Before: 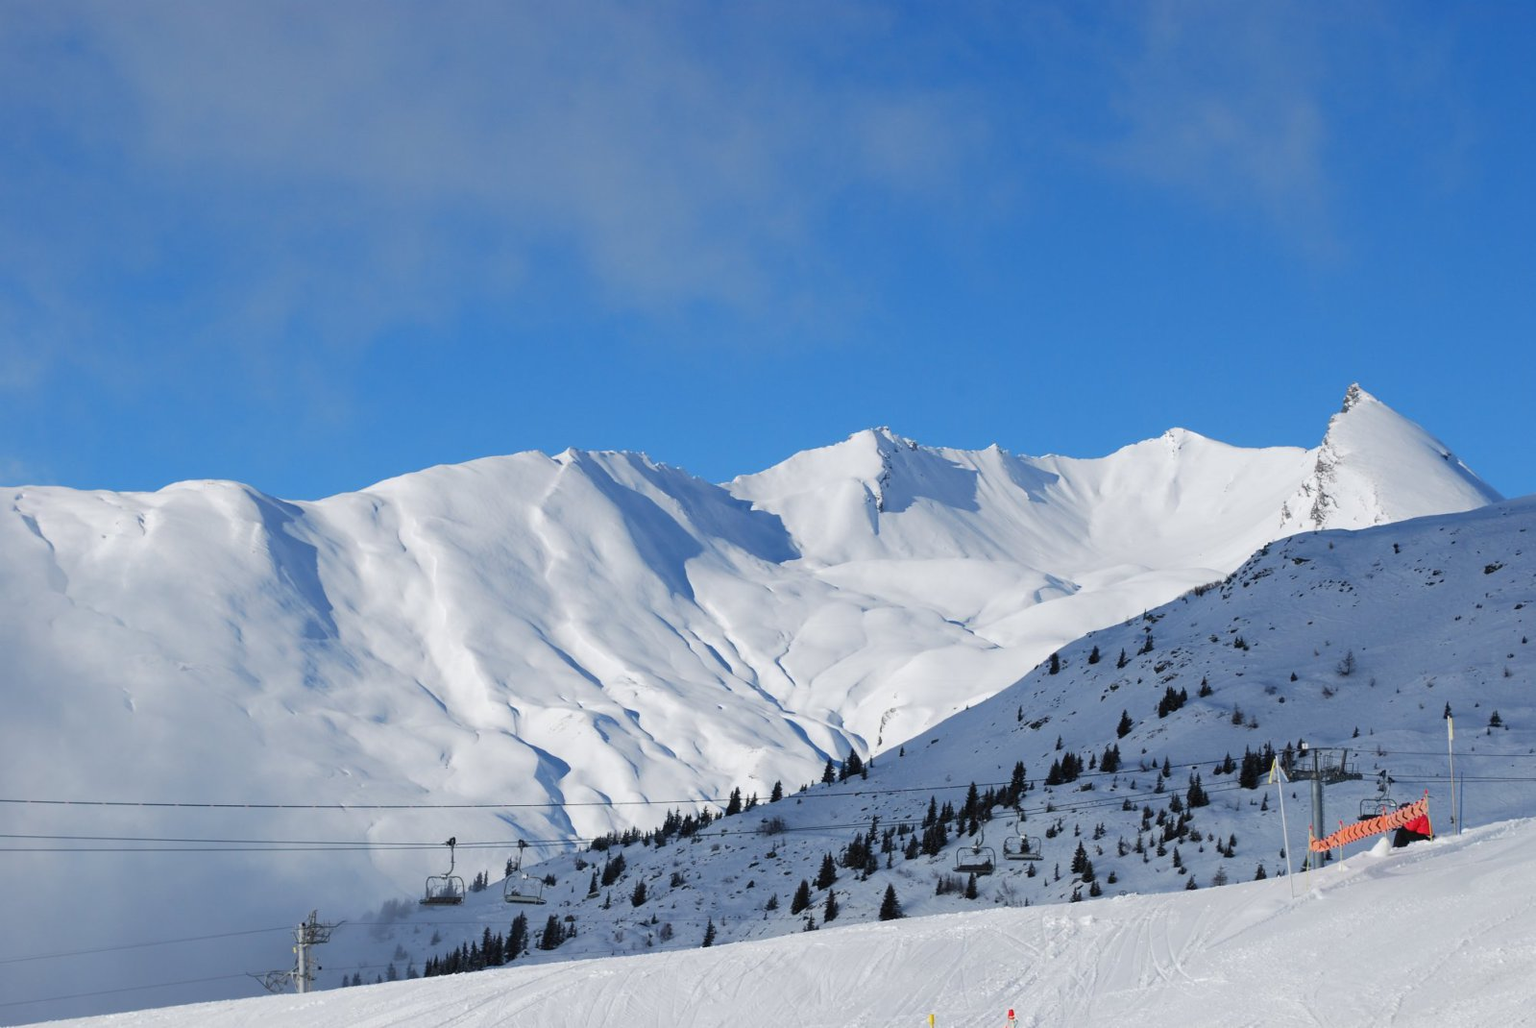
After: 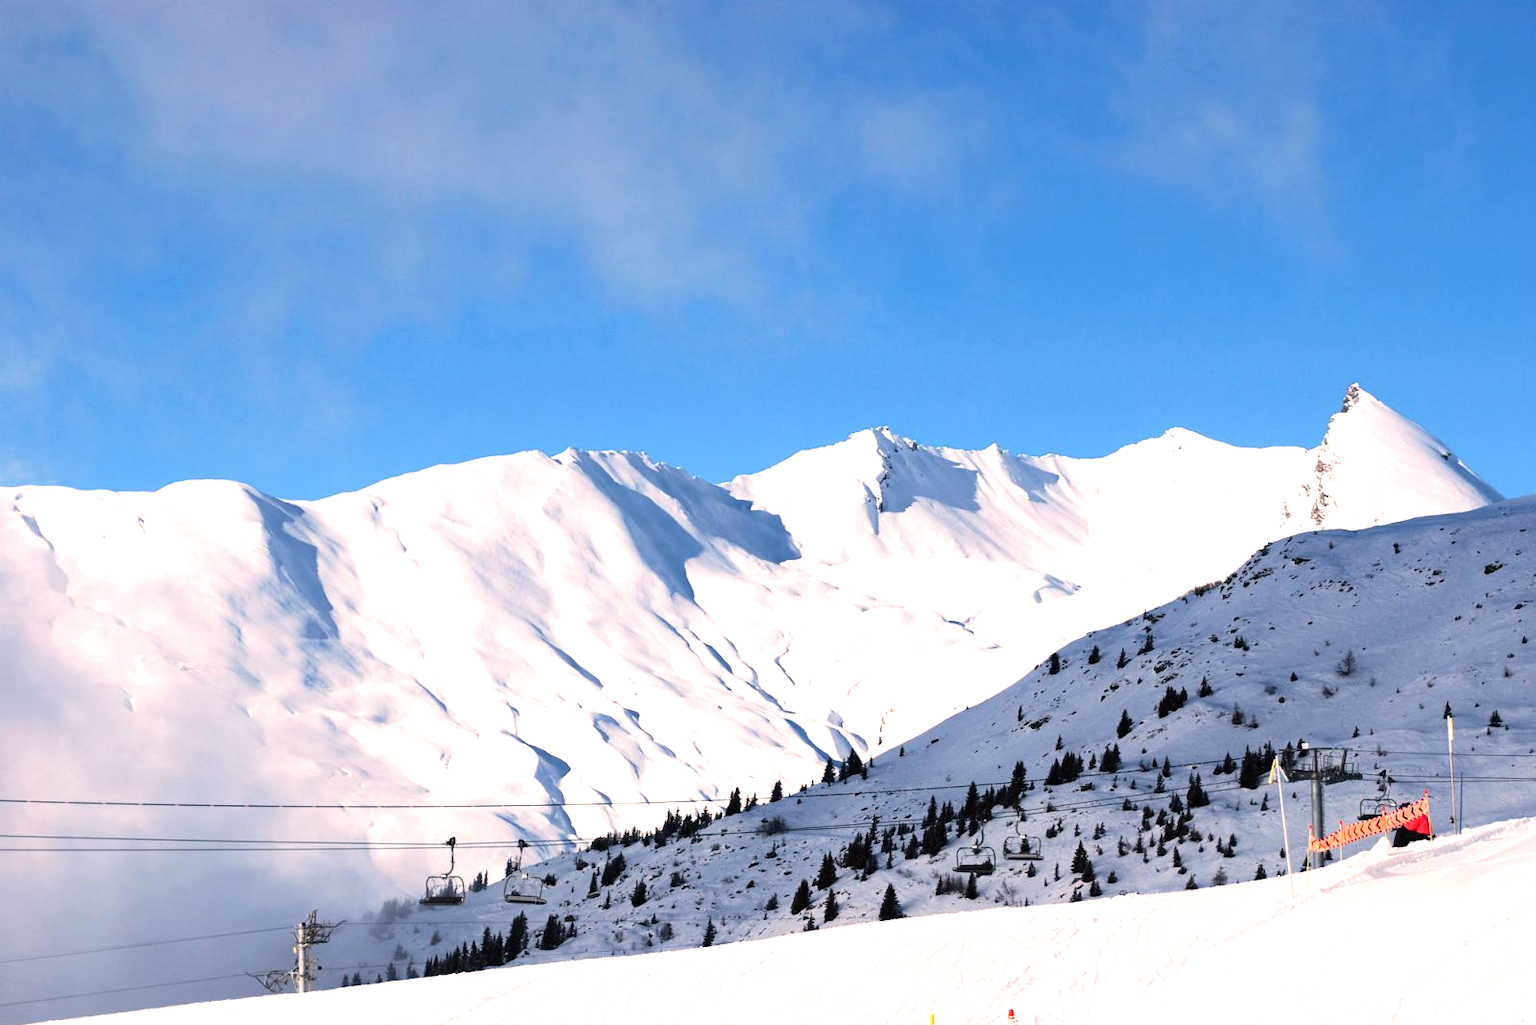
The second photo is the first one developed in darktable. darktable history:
tone equalizer: -8 EV -1.08 EV, -7 EV -1.01 EV, -6 EV -0.867 EV, -5 EV -0.578 EV, -3 EV 0.578 EV, -2 EV 0.867 EV, -1 EV 1.01 EV, +0 EV 1.08 EV, edges refinement/feathering 500, mask exposure compensation -1.57 EV, preserve details no
velvia: on, module defaults
exposure: black level correction 0.001, compensate highlight preservation false
crop: top 0.05%, bottom 0.098%
white balance: red 1.127, blue 0.943
